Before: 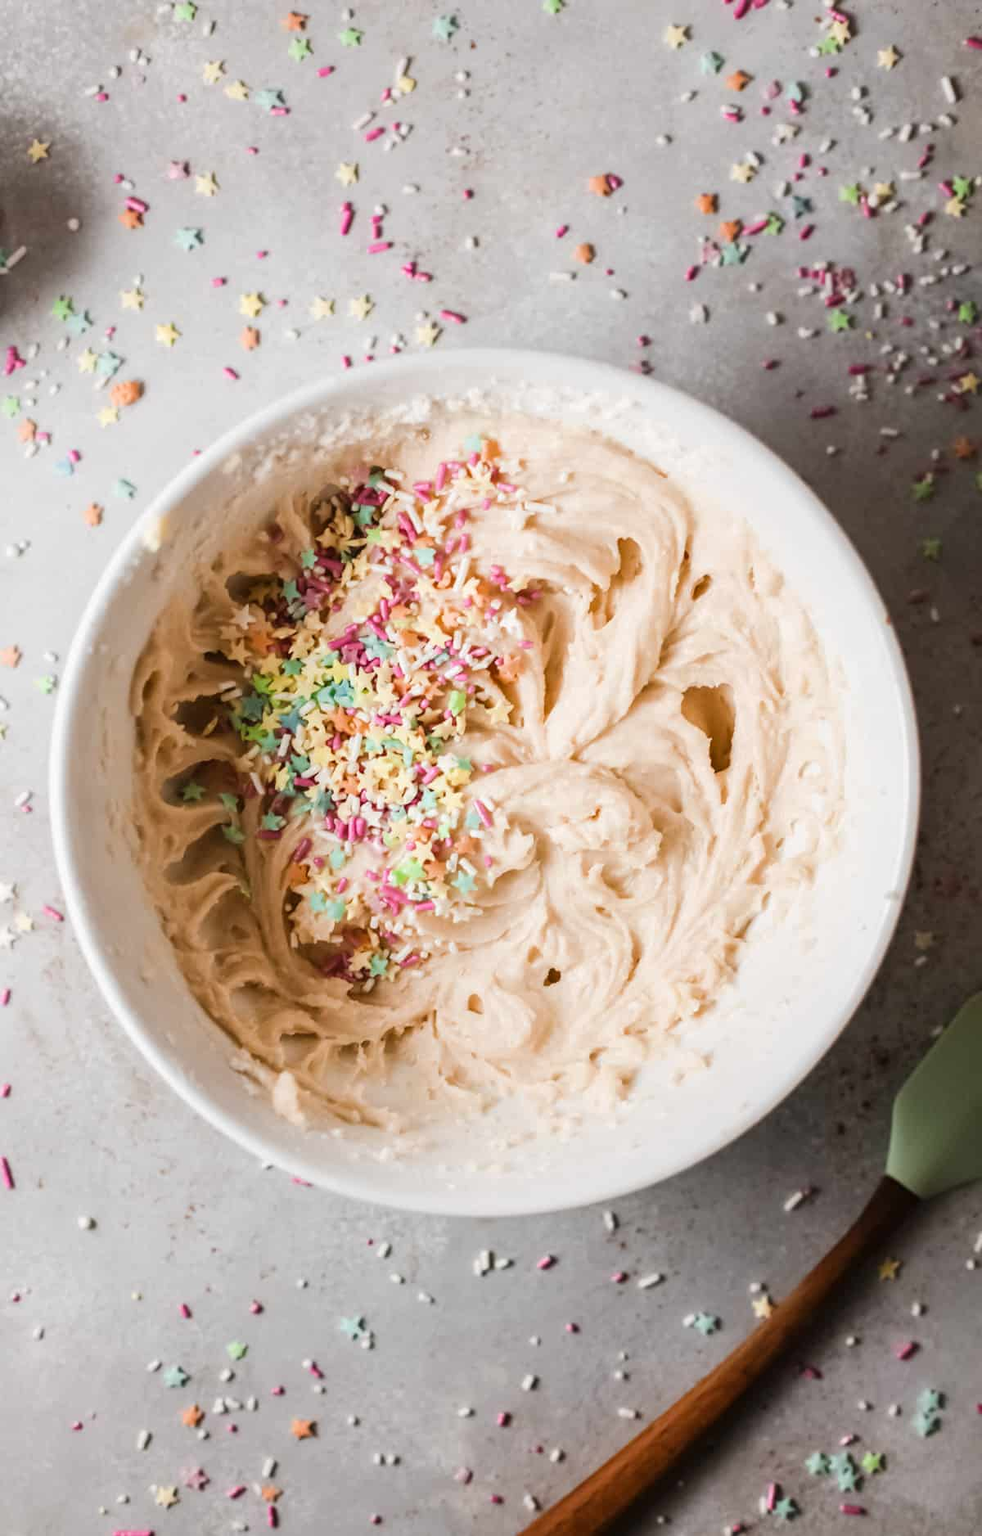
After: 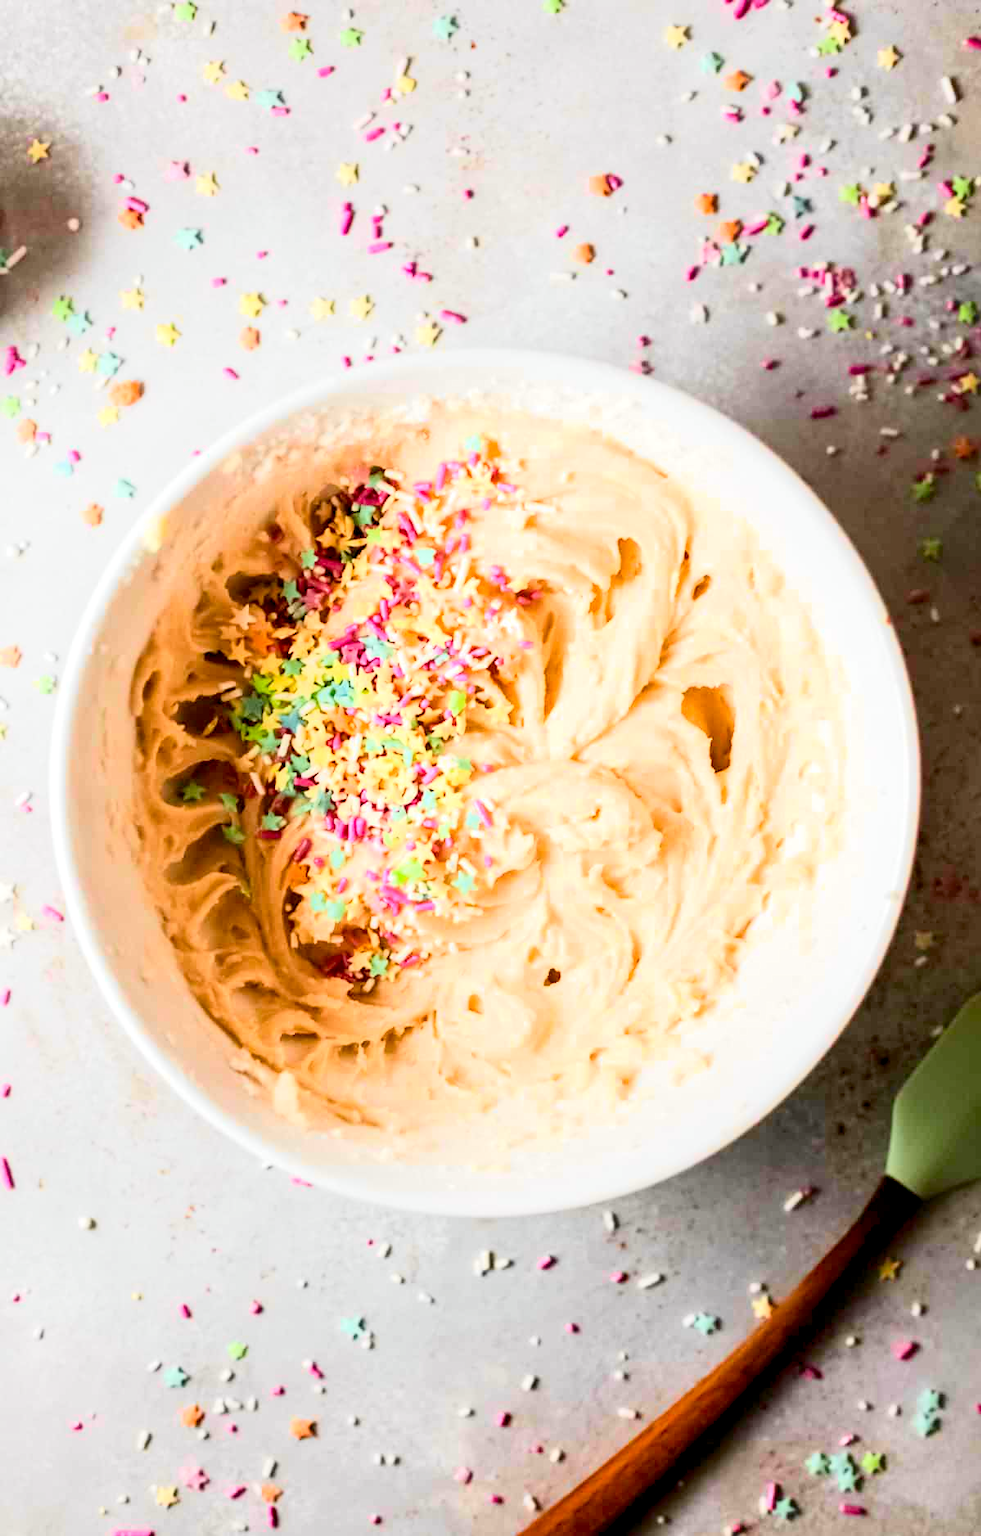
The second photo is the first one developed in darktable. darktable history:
tone equalizer: on, module defaults
exposure: exposure 0.372 EV, compensate highlight preservation false
color balance rgb: global offset › luminance -0.847%, perceptual saturation grading › global saturation 19.338%, global vibrance 20%
tone curve: curves: ch0 [(0, 0) (0.131, 0.116) (0.316, 0.345) (0.501, 0.584) (0.629, 0.732) (0.812, 0.888) (1, 0.974)]; ch1 [(0, 0) (0.366, 0.367) (0.475, 0.462) (0.494, 0.496) (0.504, 0.499) (0.553, 0.584) (1, 1)]; ch2 [(0, 0) (0.333, 0.346) (0.375, 0.375) (0.424, 0.43) (0.476, 0.492) (0.502, 0.502) (0.533, 0.556) (0.566, 0.599) (0.614, 0.653) (1, 1)], color space Lab, independent channels, preserve colors none
